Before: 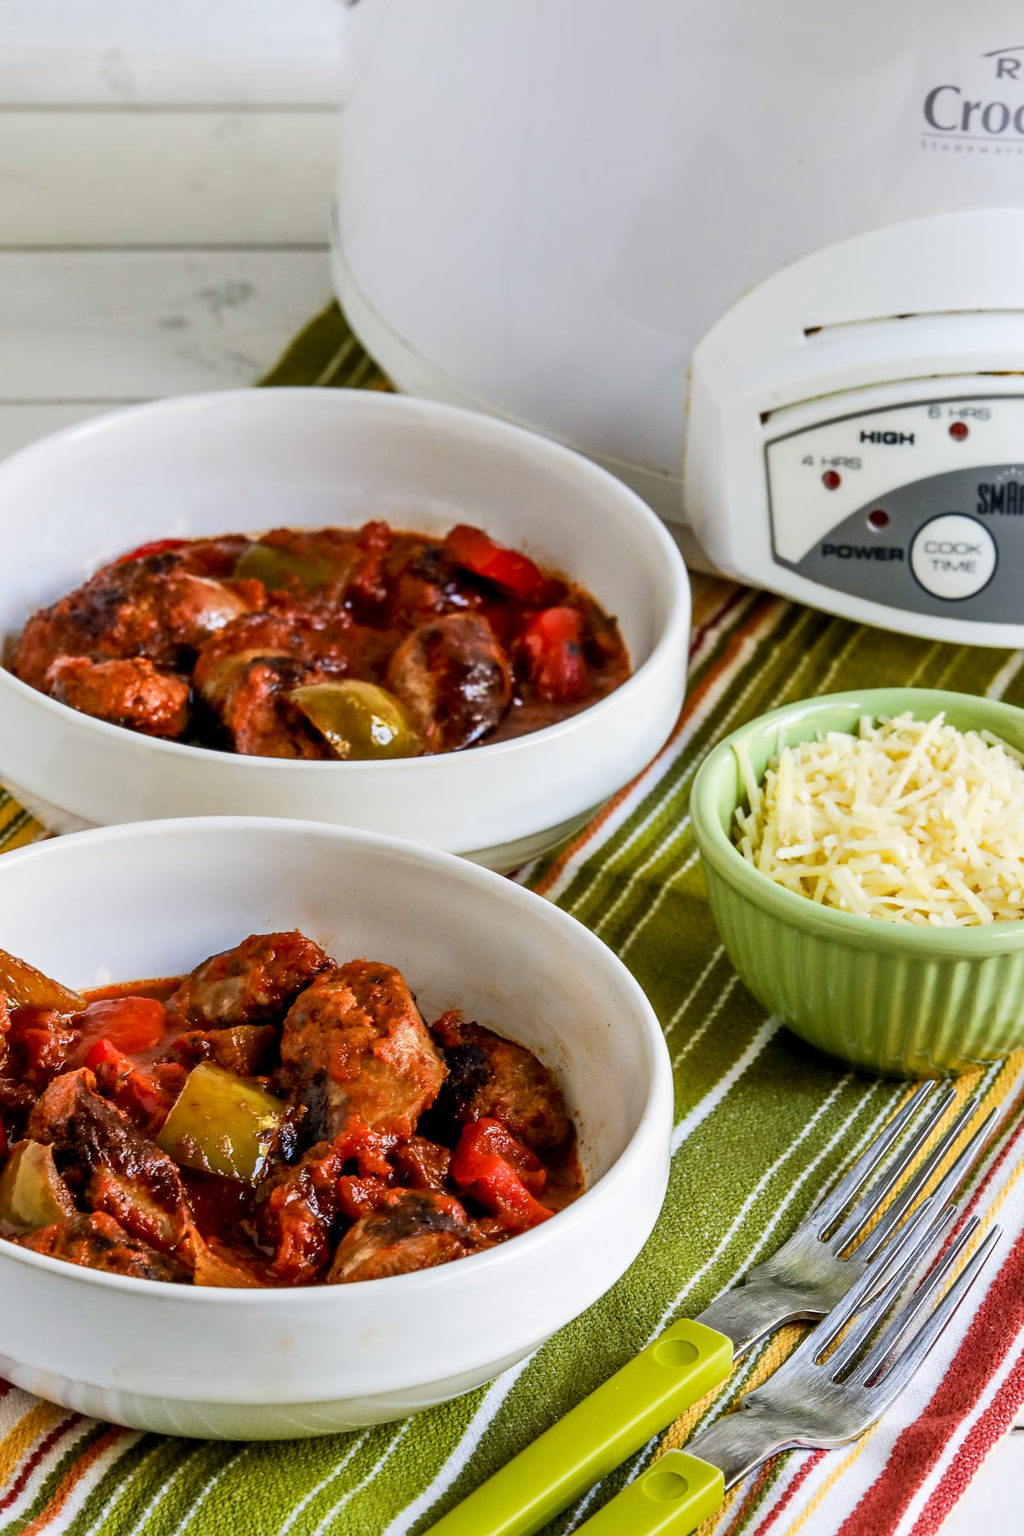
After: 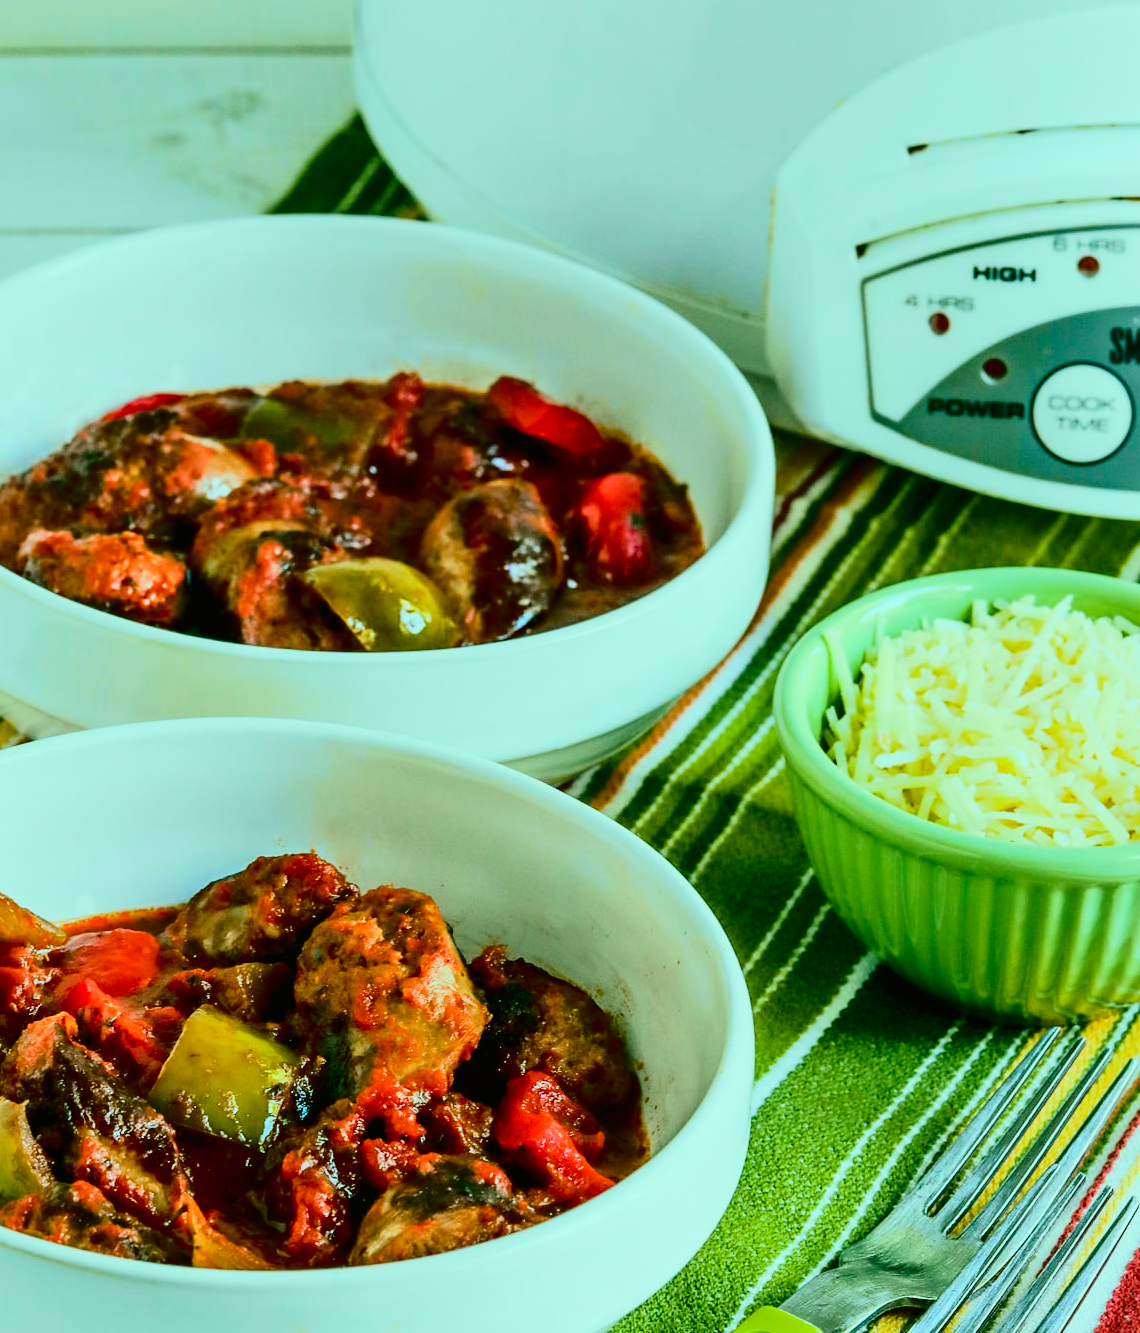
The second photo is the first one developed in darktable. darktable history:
color balance rgb: shadows lift › chroma 11.71%, shadows lift › hue 133.46°, power › chroma 2.15%, power › hue 166.83°, highlights gain › chroma 4%, highlights gain › hue 200.2°, perceptual saturation grading › global saturation 18.05%
crop and rotate: left 2.991%, top 13.302%, right 1.981%, bottom 12.636%
tone curve: curves: ch0 [(0, 0.006) (0.184, 0.117) (0.405, 0.46) (0.456, 0.528) (0.634, 0.728) (0.877, 0.89) (0.984, 0.935)]; ch1 [(0, 0) (0.443, 0.43) (0.492, 0.489) (0.566, 0.579) (0.595, 0.625) (0.608, 0.667) (0.65, 0.729) (1, 1)]; ch2 [(0, 0) (0.33, 0.301) (0.421, 0.443) (0.447, 0.489) (0.495, 0.505) (0.537, 0.583) (0.586, 0.591) (0.663, 0.686) (1, 1)], color space Lab, independent channels, preserve colors none
